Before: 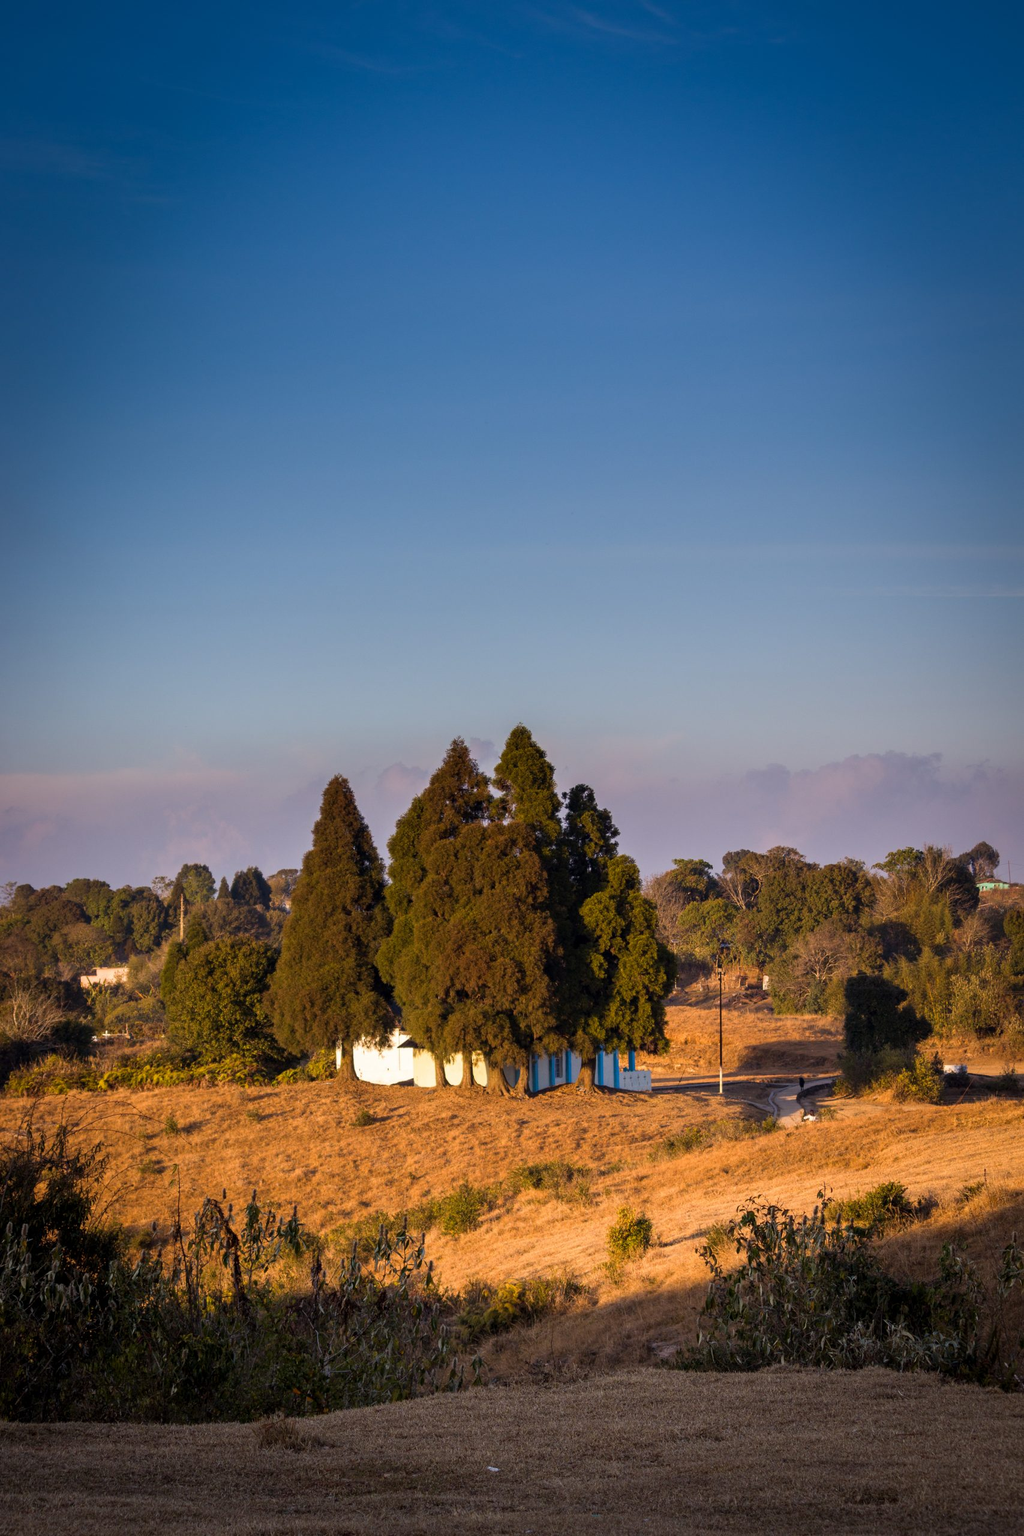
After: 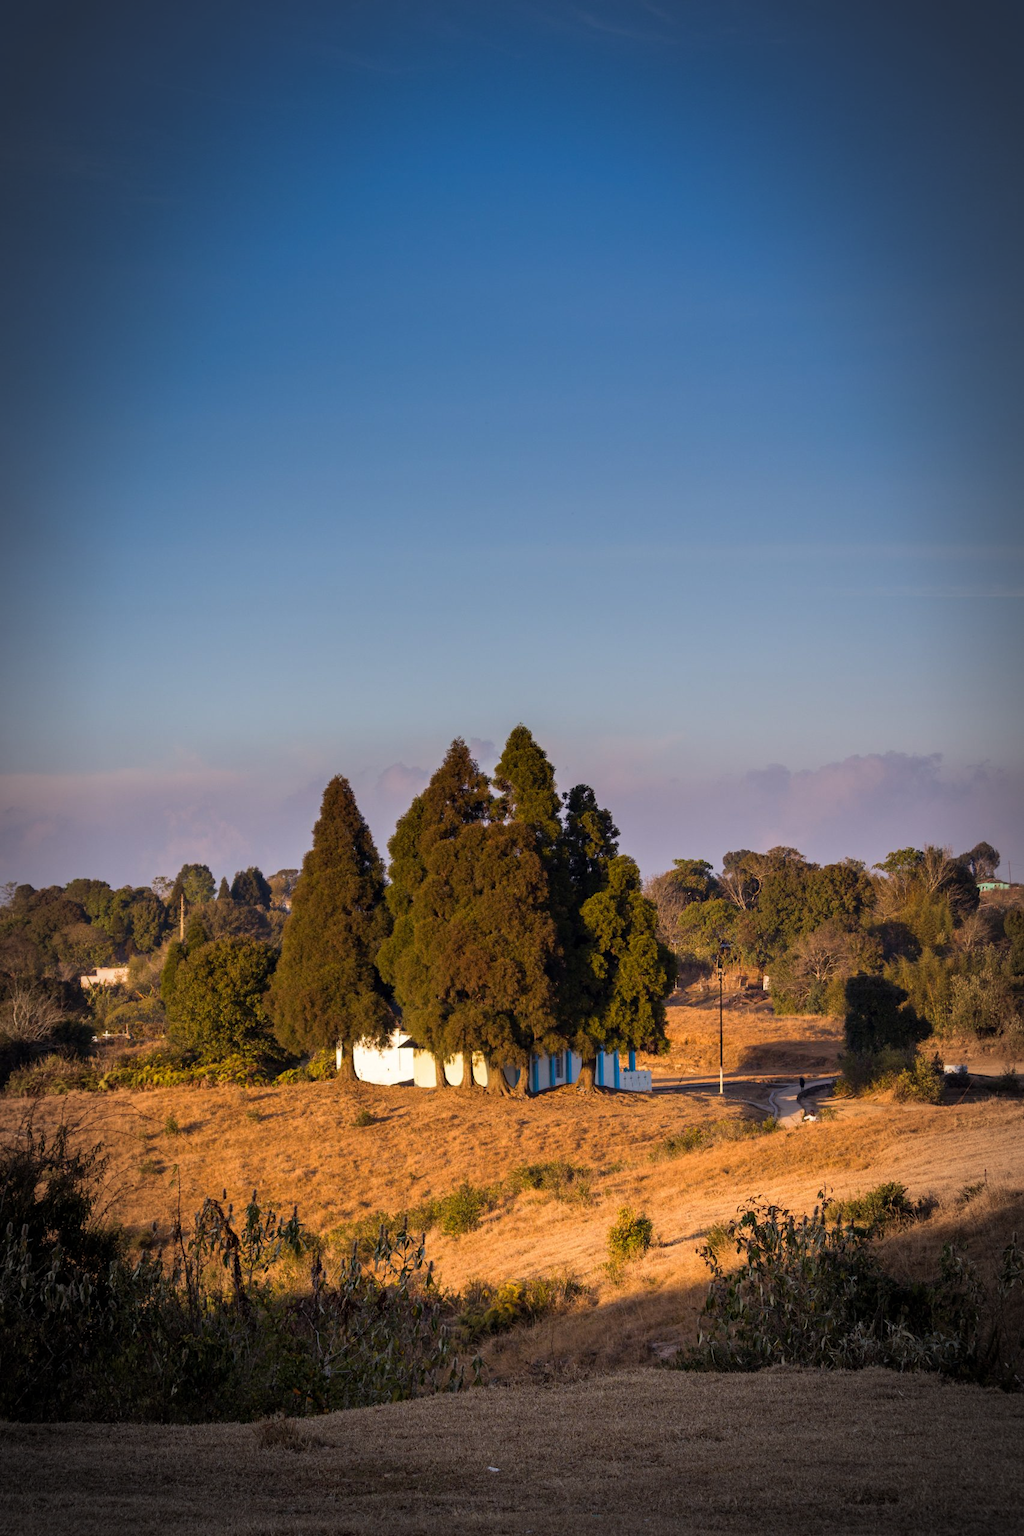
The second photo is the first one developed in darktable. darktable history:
vignetting: automatic ratio true
tone equalizer: edges refinement/feathering 500, mask exposure compensation -1.57 EV, preserve details guided filter
